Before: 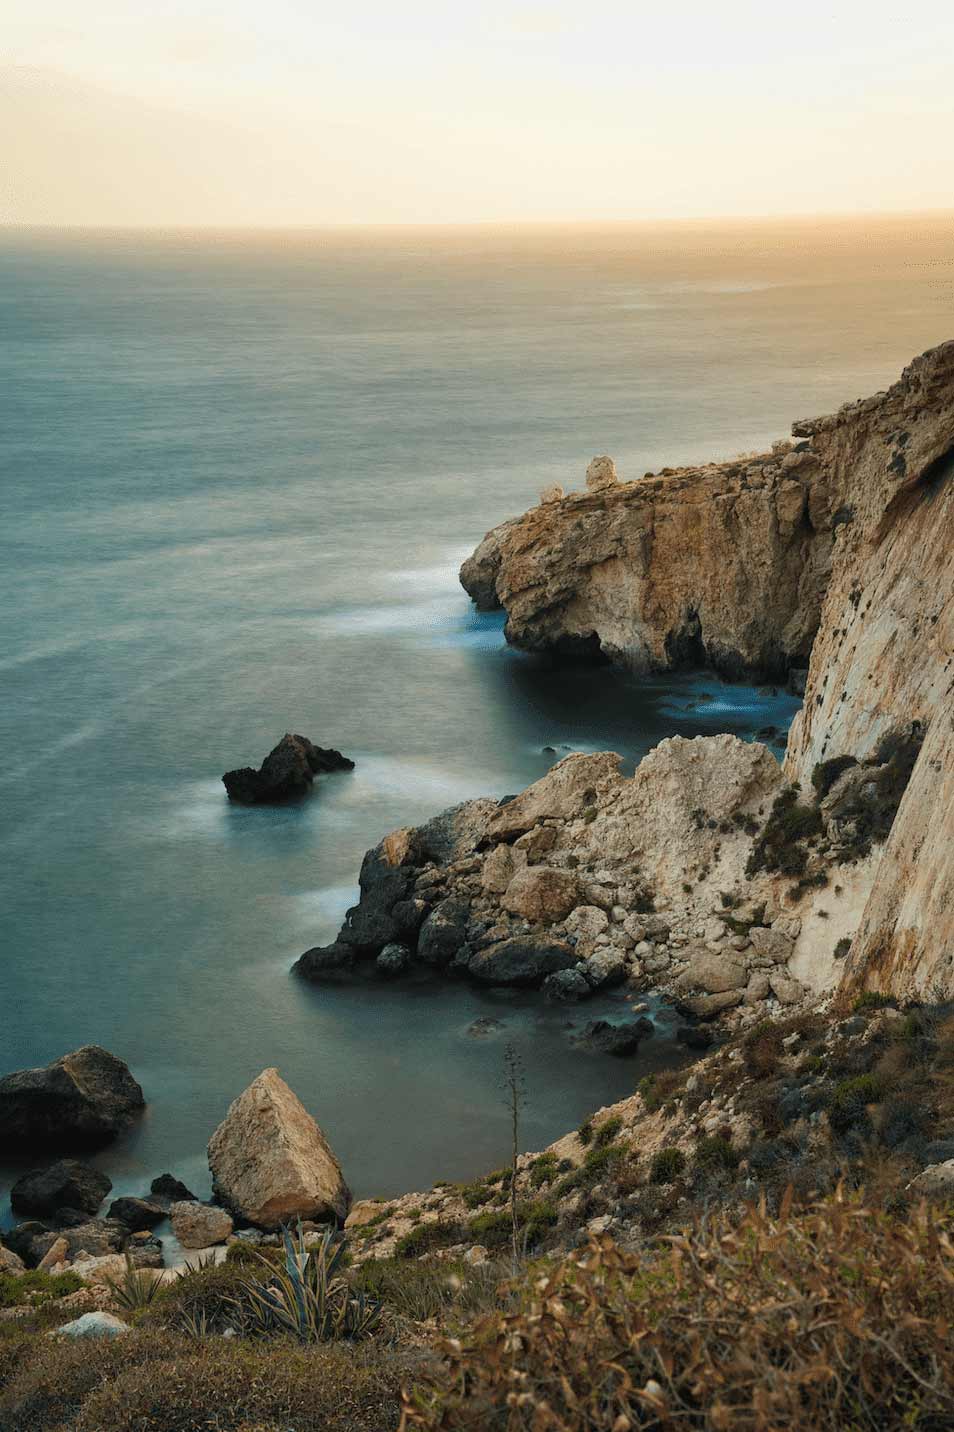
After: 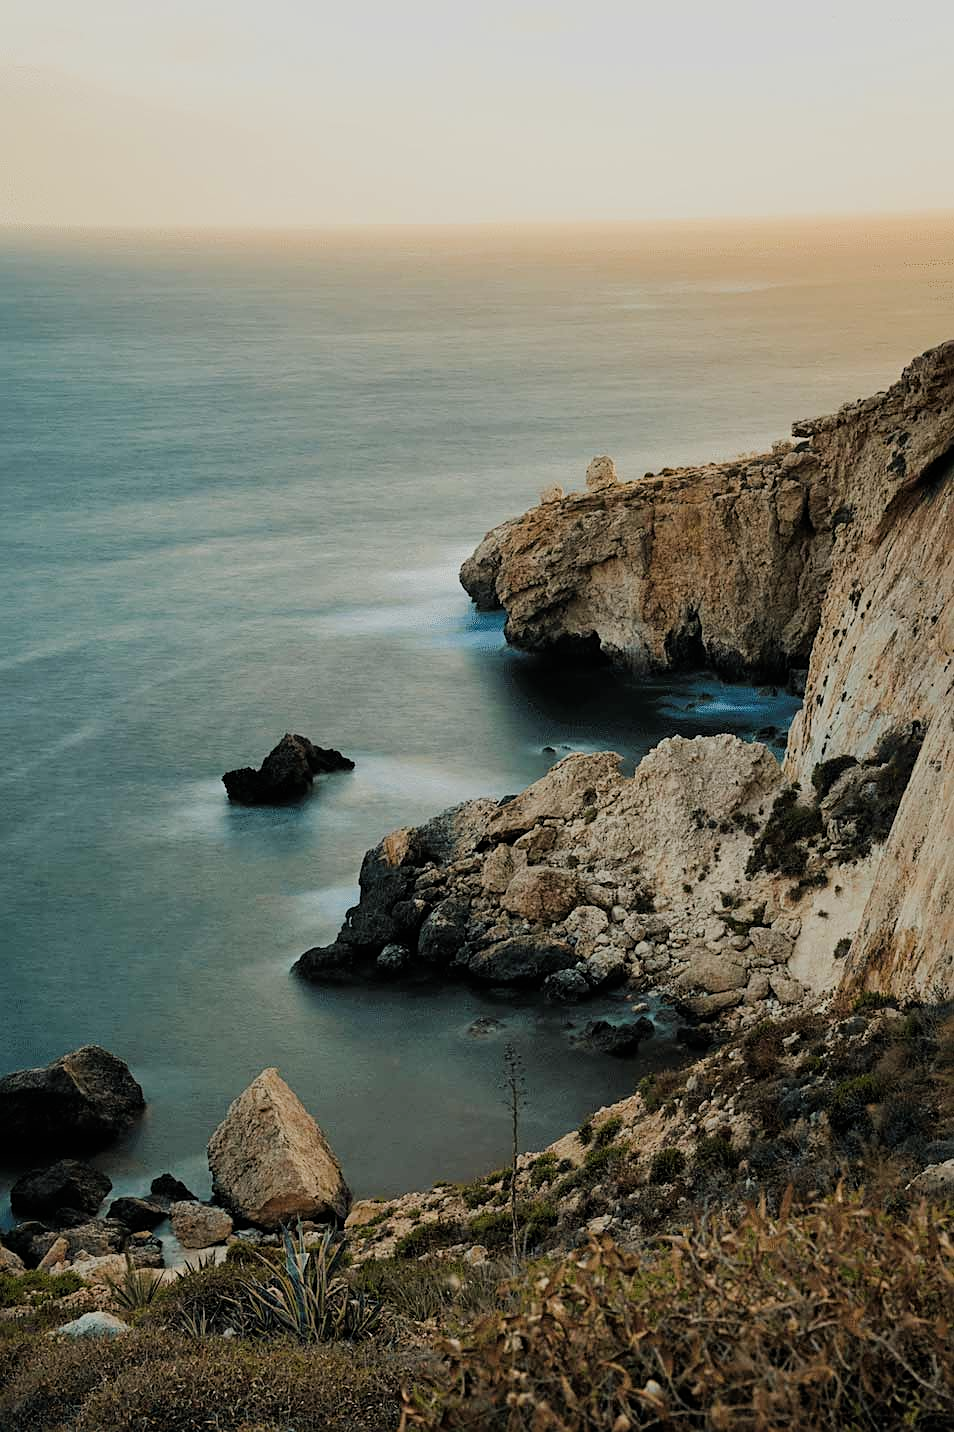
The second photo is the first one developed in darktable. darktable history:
filmic rgb: black relative exposure -7.65 EV, white relative exposure 4.56 EV, hardness 3.61, contrast 1.05
sharpen: on, module defaults
